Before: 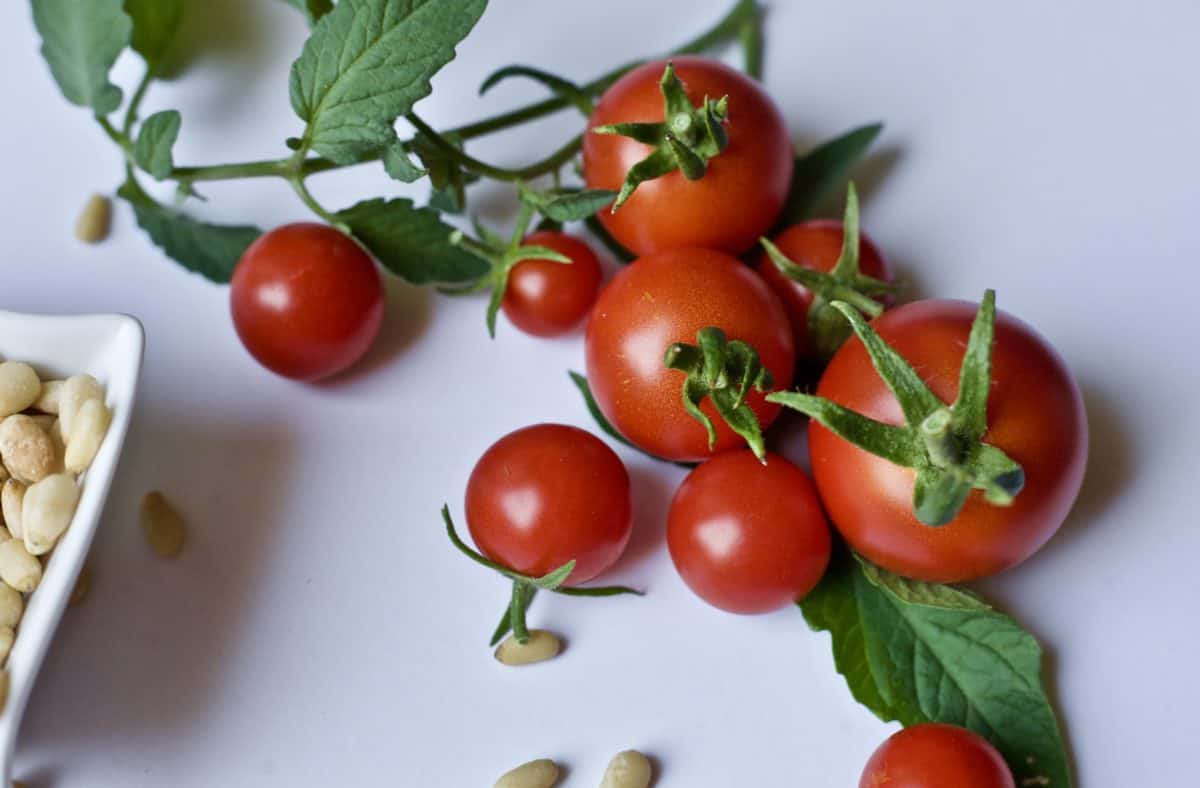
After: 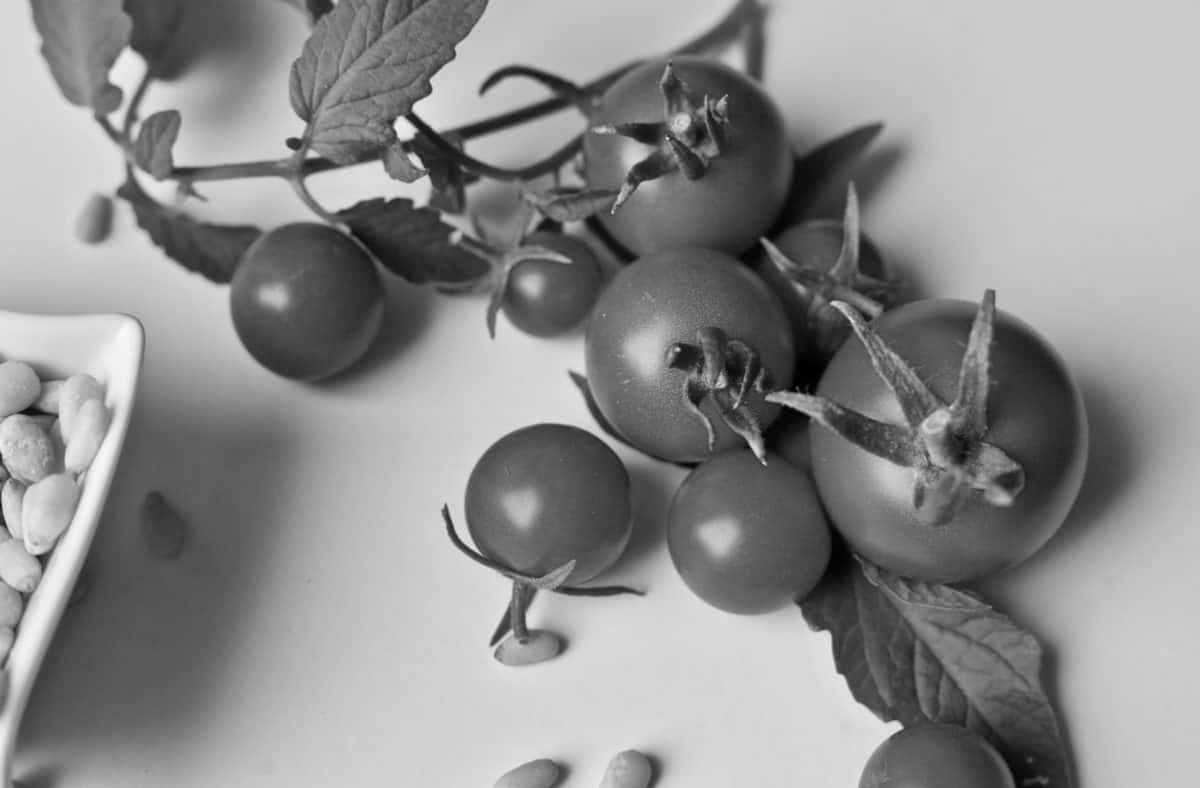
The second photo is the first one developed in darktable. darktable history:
monochrome: on, module defaults
color correction: highlights a* 5.62, highlights b* 33.57, shadows a* -25.86, shadows b* 4.02
